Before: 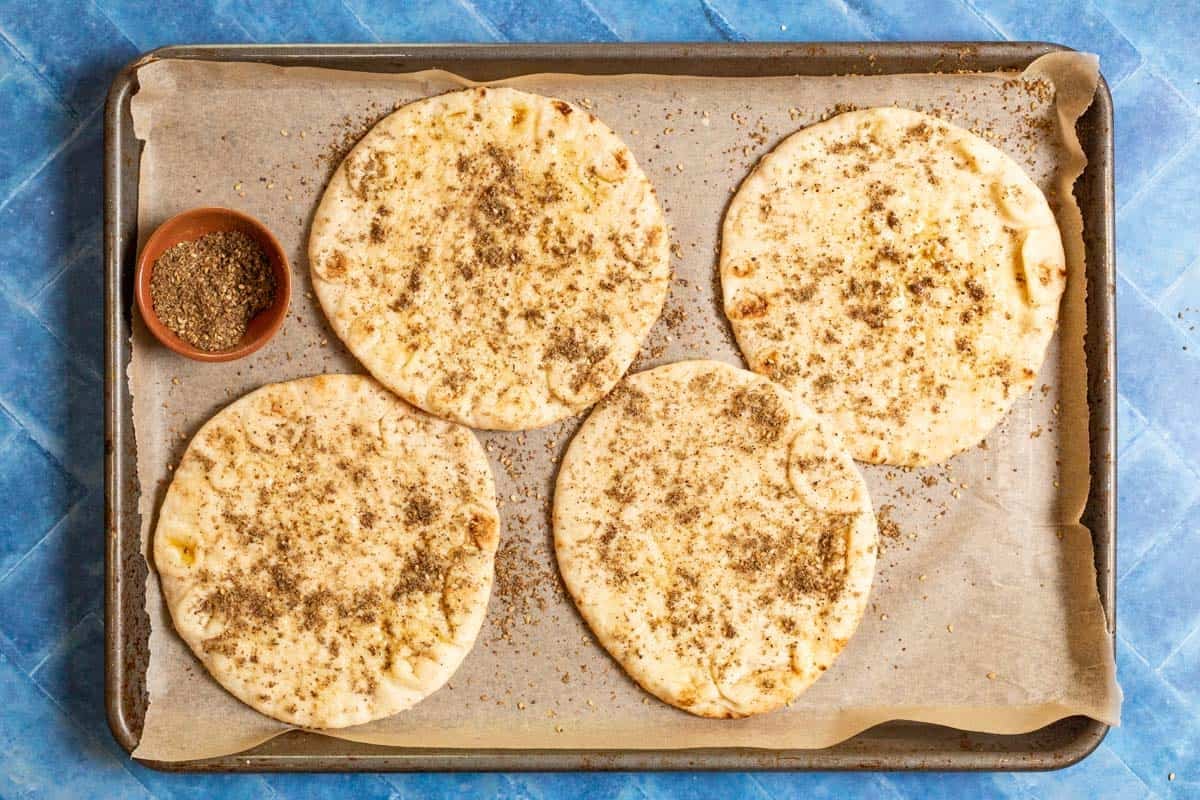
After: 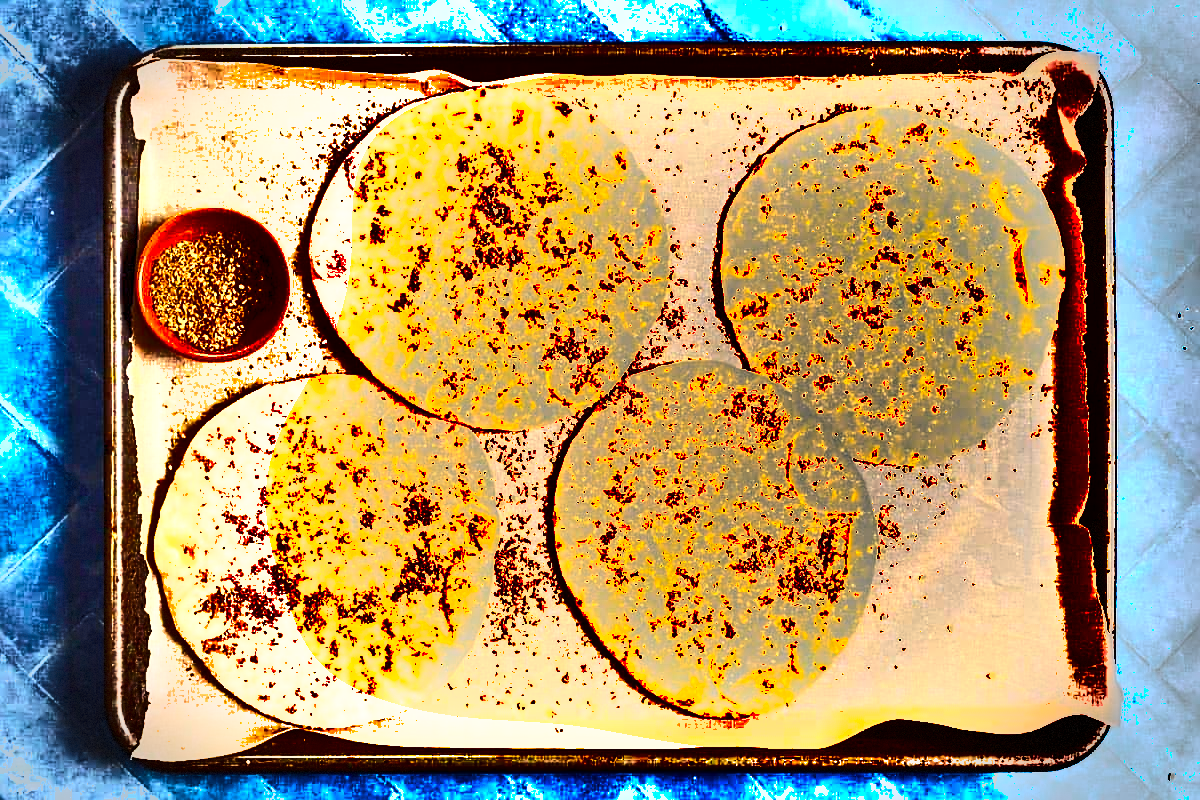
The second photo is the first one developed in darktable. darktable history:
contrast brightness saturation: contrast 0.198, brightness 0.166, saturation 0.219
color balance rgb: shadows lift › luminance -21.888%, shadows lift › chroma 8.933%, shadows lift › hue 284.74°, perceptual saturation grading › global saturation 19.659%, perceptual brilliance grading › highlights 47.481%, perceptual brilliance grading › mid-tones 22.078%, perceptual brilliance grading › shadows -6.318%, contrast -9.992%
exposure: black level correction 0.001, exposure 0.498 EV, compensate highlight preservation false
vignetting: fall-off start 90.71%, fall-off radius 38.37%, width/height ratio 1.219, shape 1.3, dithering 8-bit output
sharpen: on, module defaults
shadows and highlights: shadows 18.22, highlights -84.76, soften with gaussian
